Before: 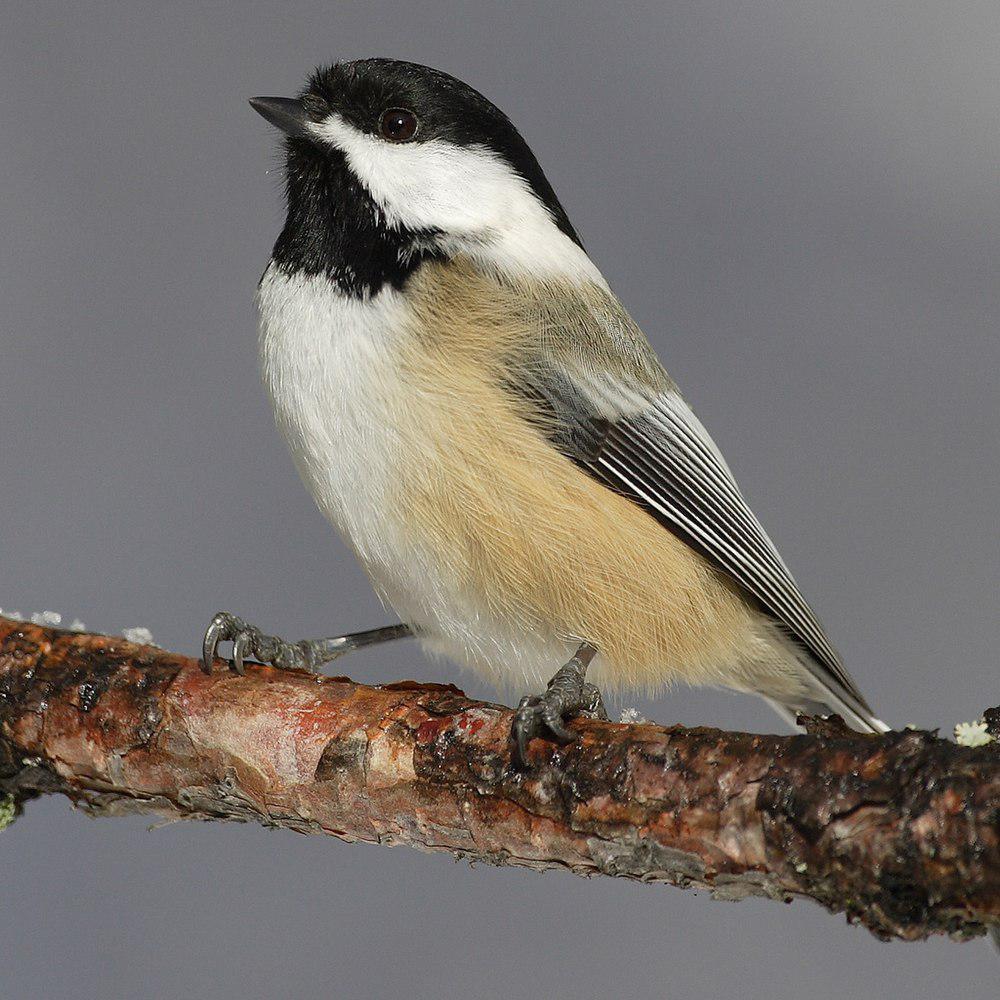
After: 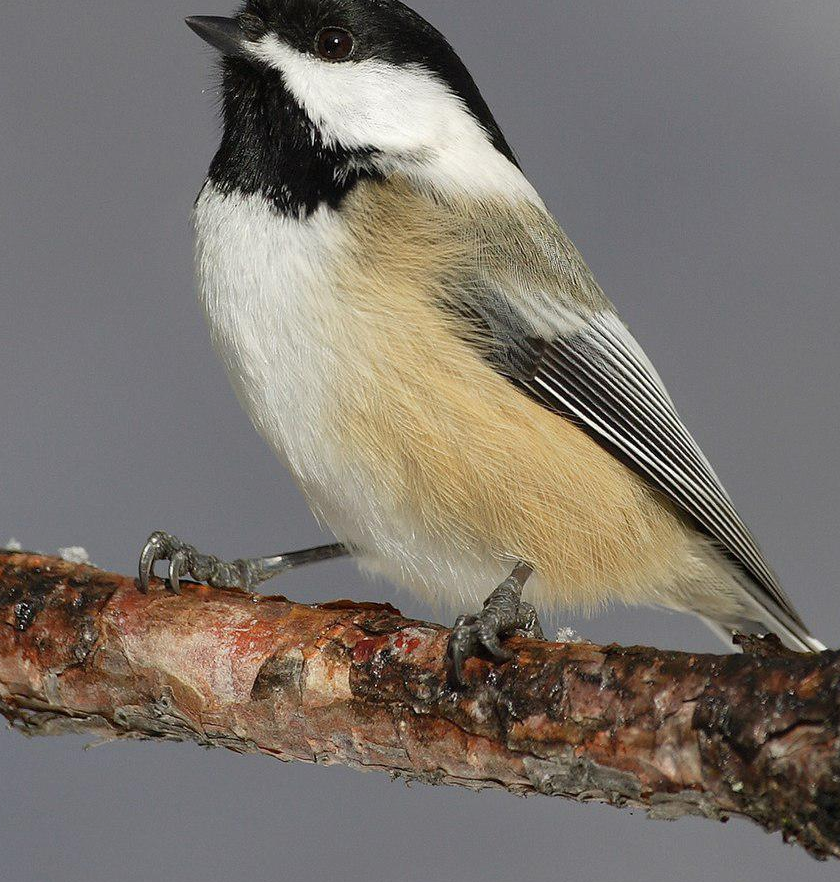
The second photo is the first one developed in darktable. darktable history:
tone equalizer: on, module defaults
crop: left 6.446%, top 8.188%, right 9.538%, bottom 3.548%
